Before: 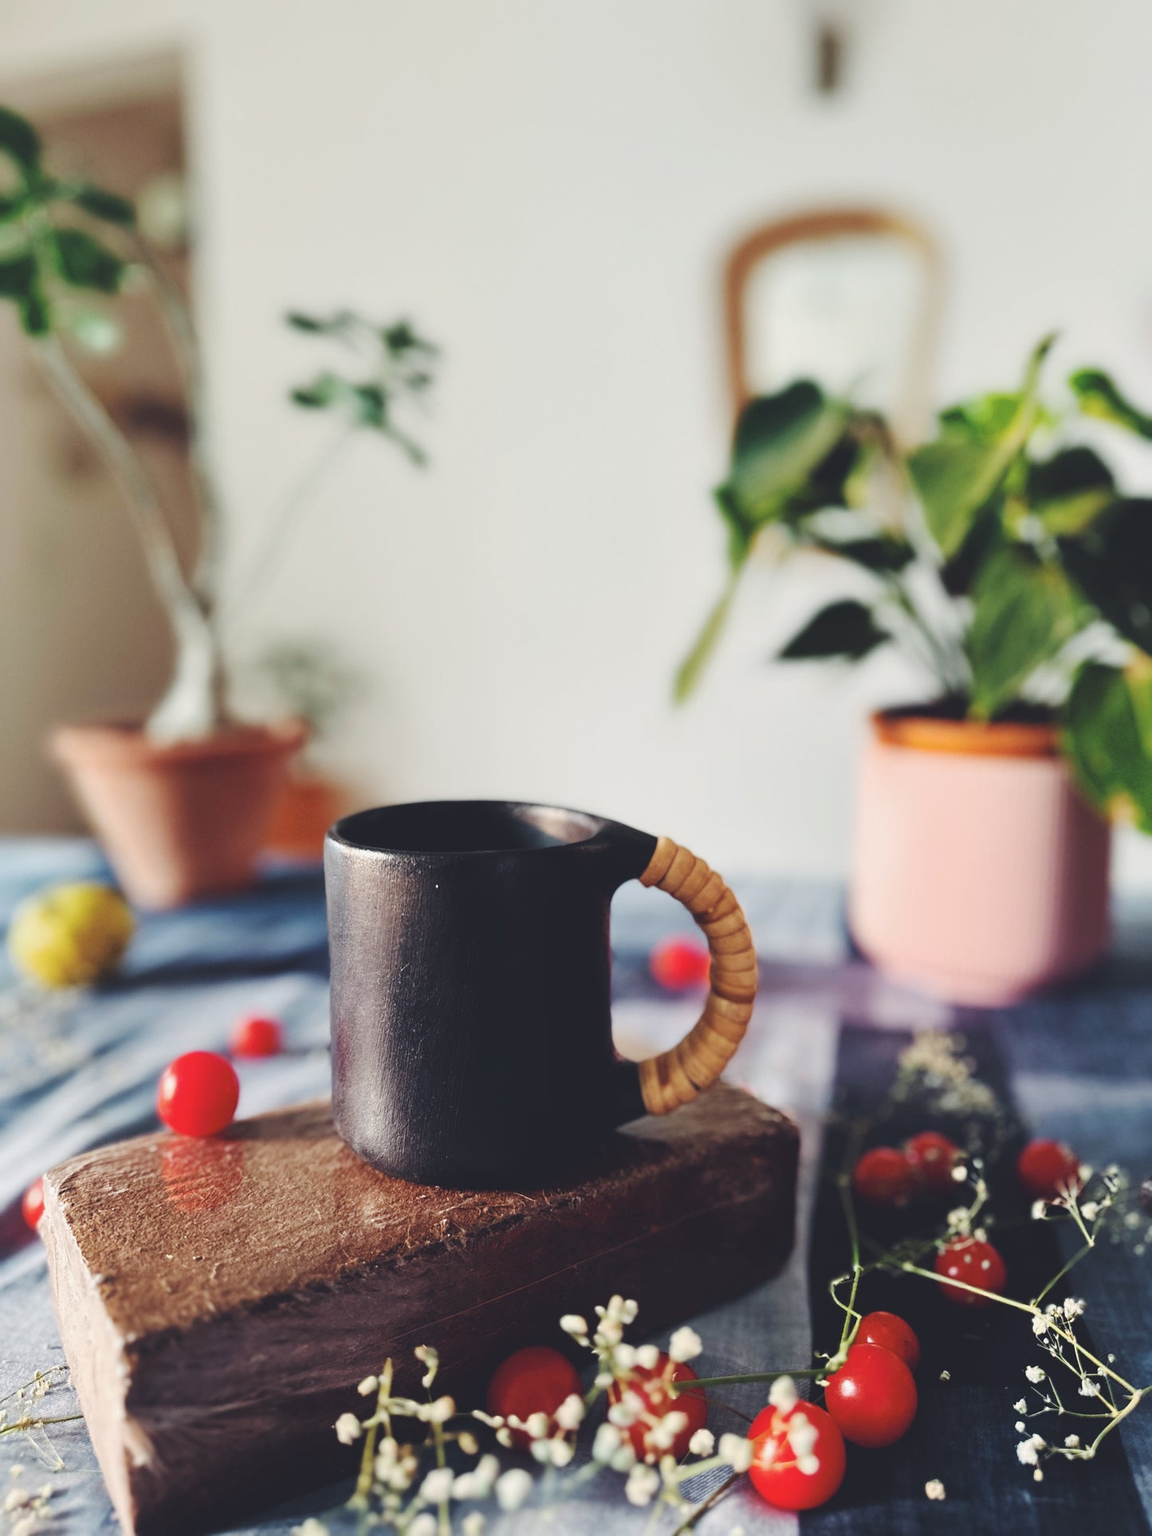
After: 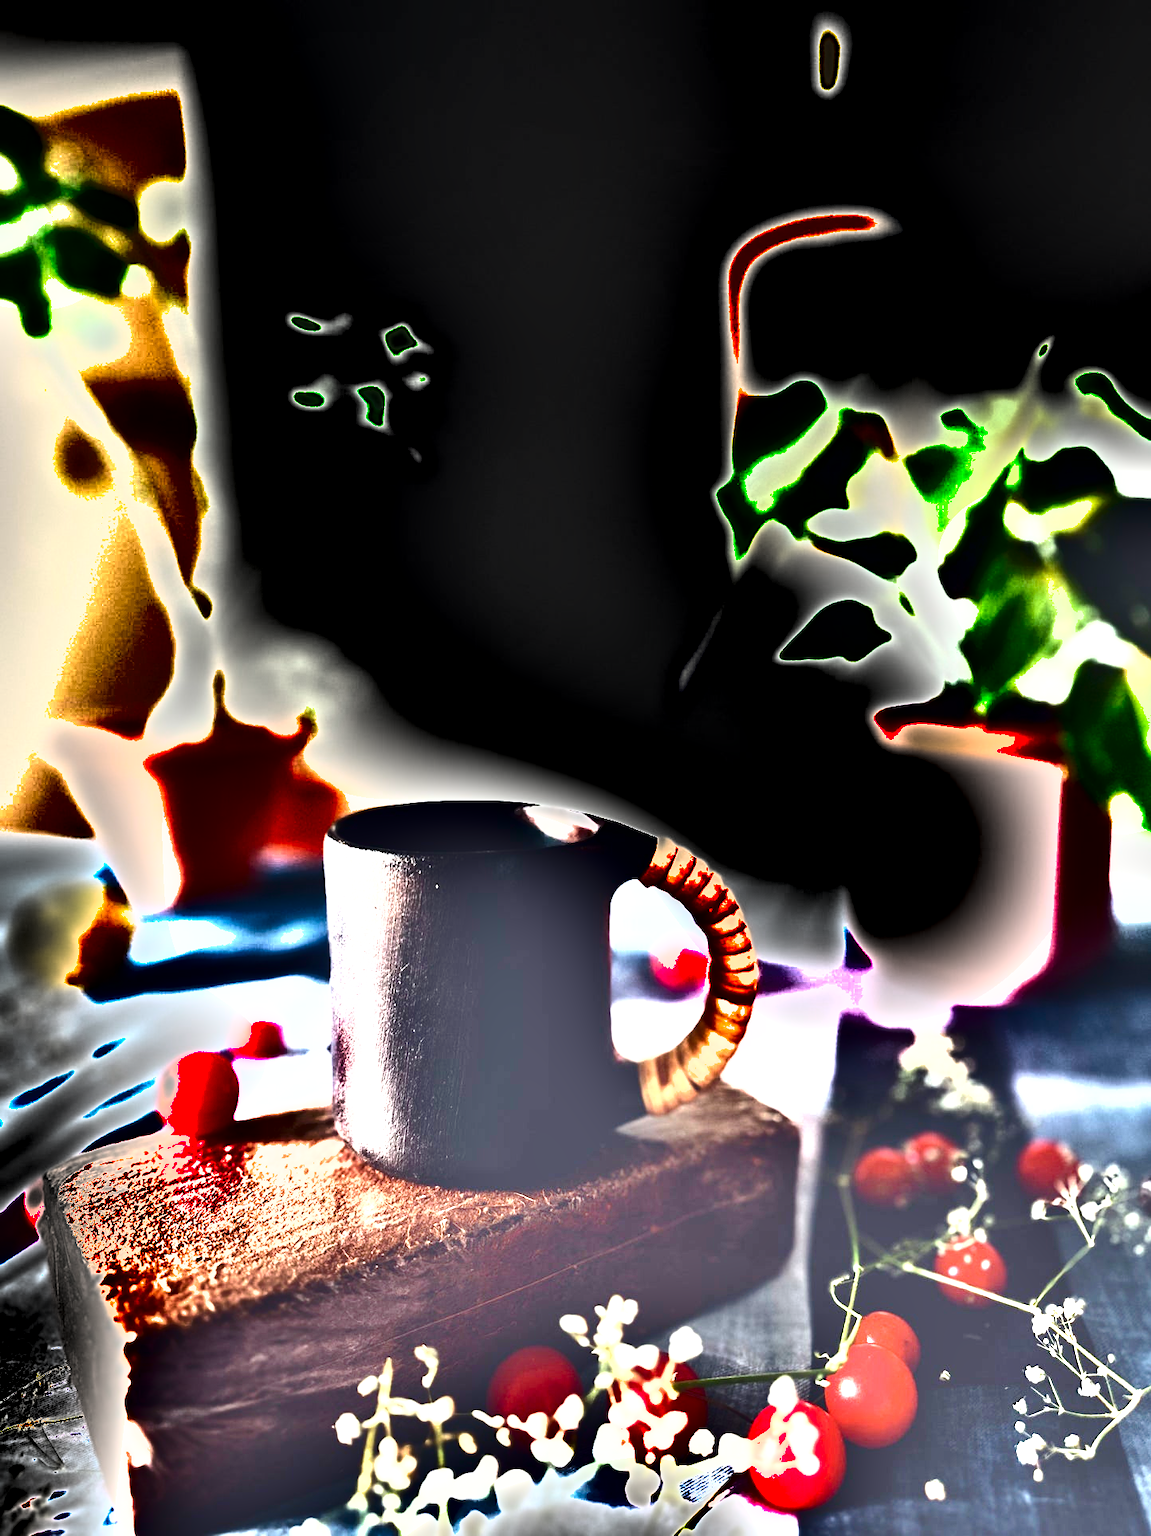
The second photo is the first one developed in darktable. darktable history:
shadows and highlights: shadows 20.91, highlights -82.73, soften with gaussian
base curve: curves: ch0 [(0, 0.024) (0.055, 0.065) (0.121, 0.166) (0.236, 0.319) (0.693, 0.726) (1, 1)], preserve colors none
exposure: black level correction 0, exposure 2.138 EV, compensate exposure bias true, compensate highlight preservation false
